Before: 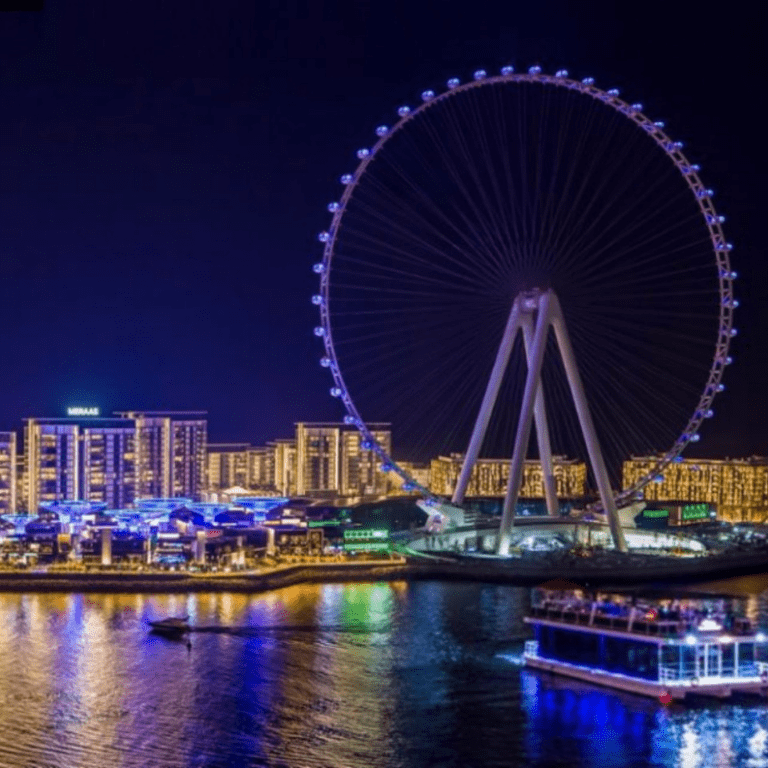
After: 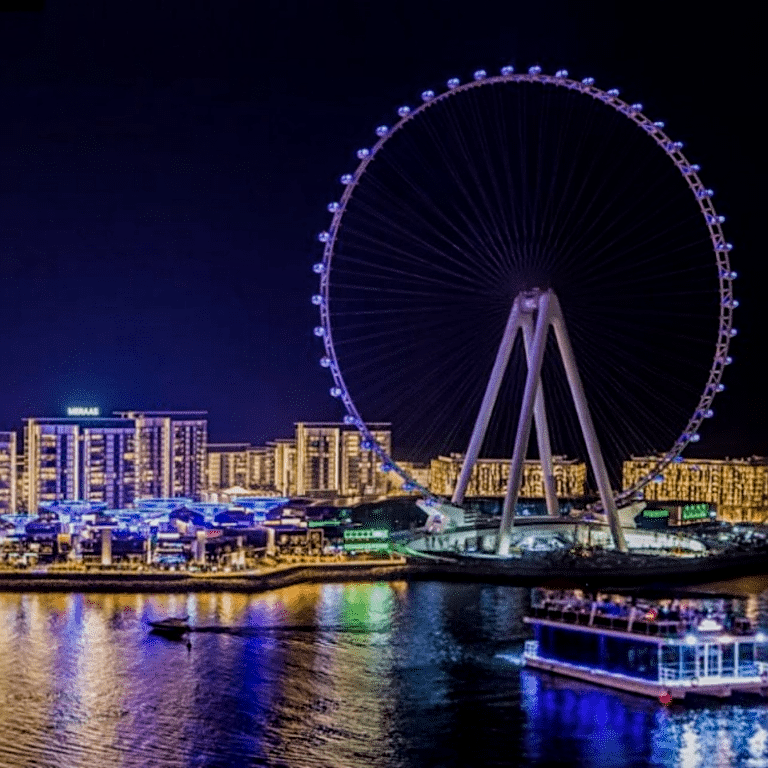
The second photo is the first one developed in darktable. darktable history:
filmic rgb: black relative exposure -7.72 EV, white relative exposure 4.4 EV, hardness 3.75, latitude 37.2%, contrast 0.965, highlights saturation mix 9.95%, shadows ↔ highlights balance 3.95%, contrast in shadows safe
exposure: exposure -0.012 EV, compensate exposure bias true, compensate highlight preservation false
sharpen: on, module defaults
local contrast: detail 130%
